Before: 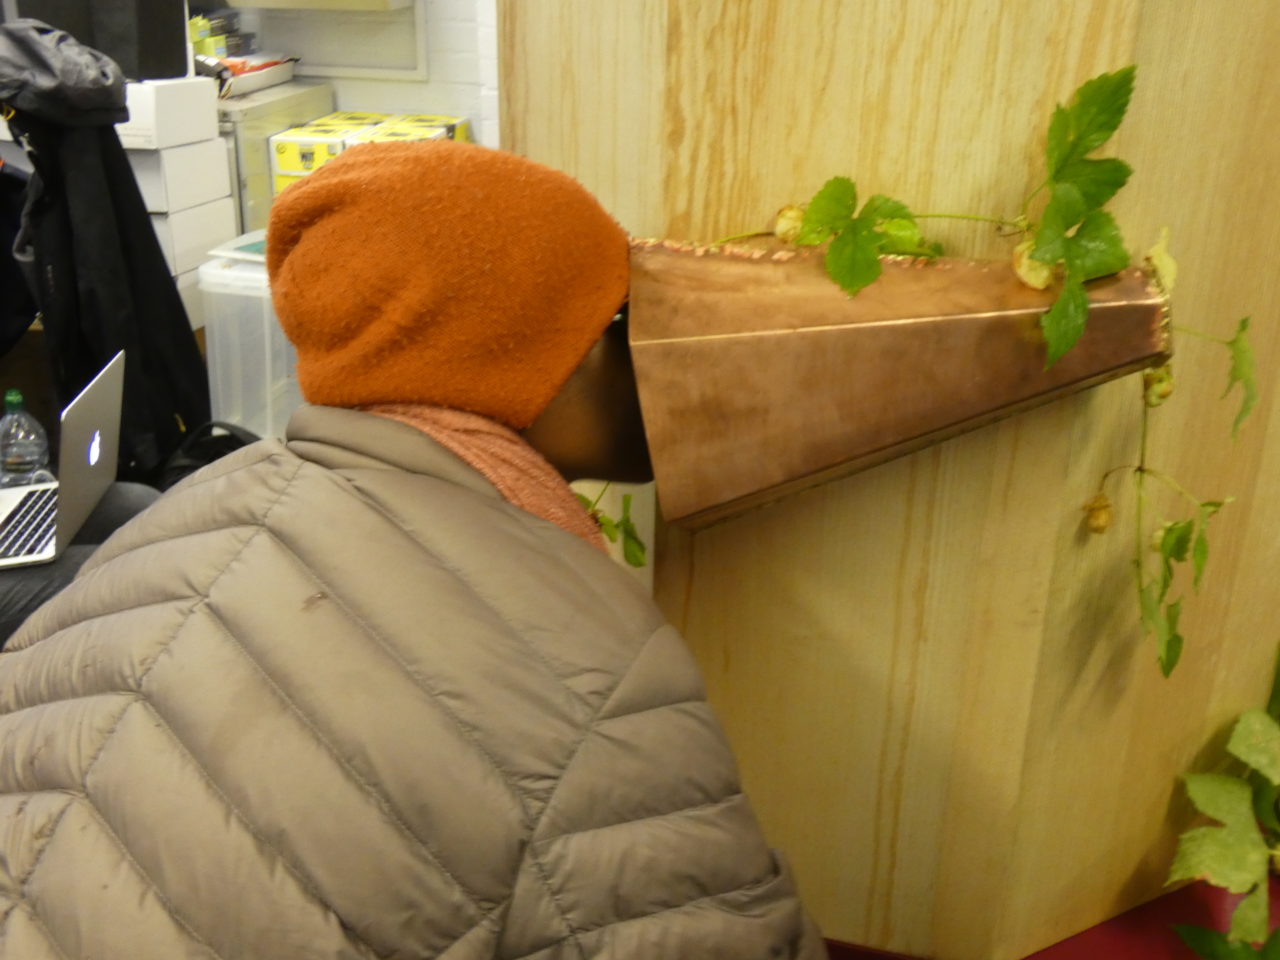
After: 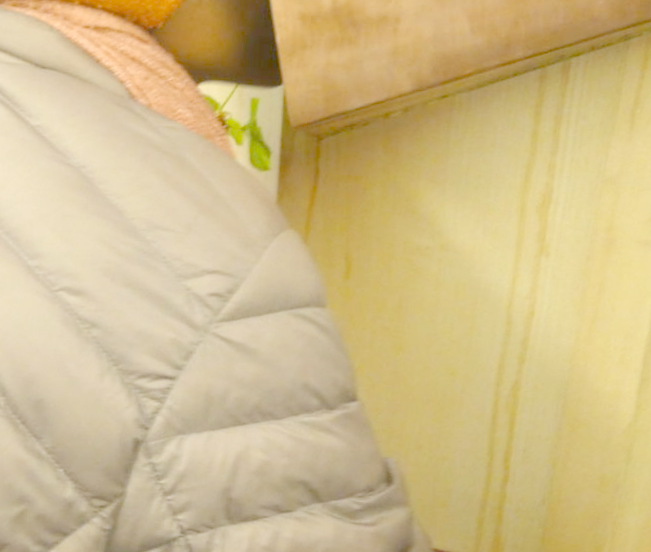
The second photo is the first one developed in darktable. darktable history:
rotate and perspective: rotation 2.27°, automatic cropping off
crop: left 29.672%, top 41.786%, right 20.851%, bottom 3.487%
white balance: emerald 1
exposure: exposure 0.3 EV
